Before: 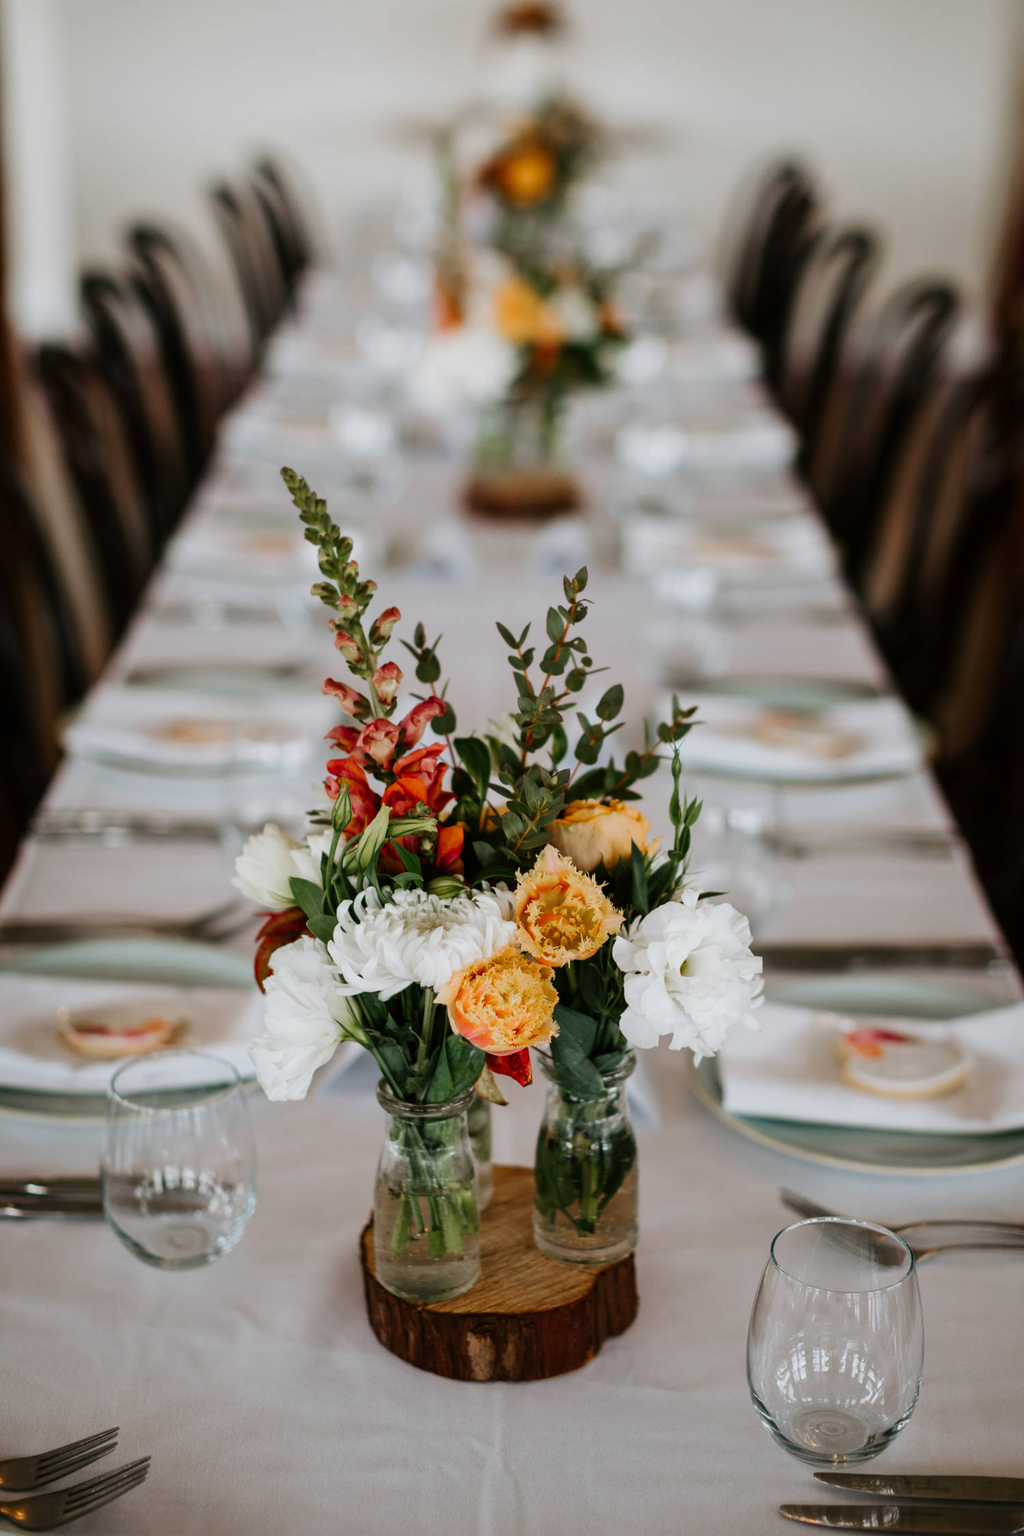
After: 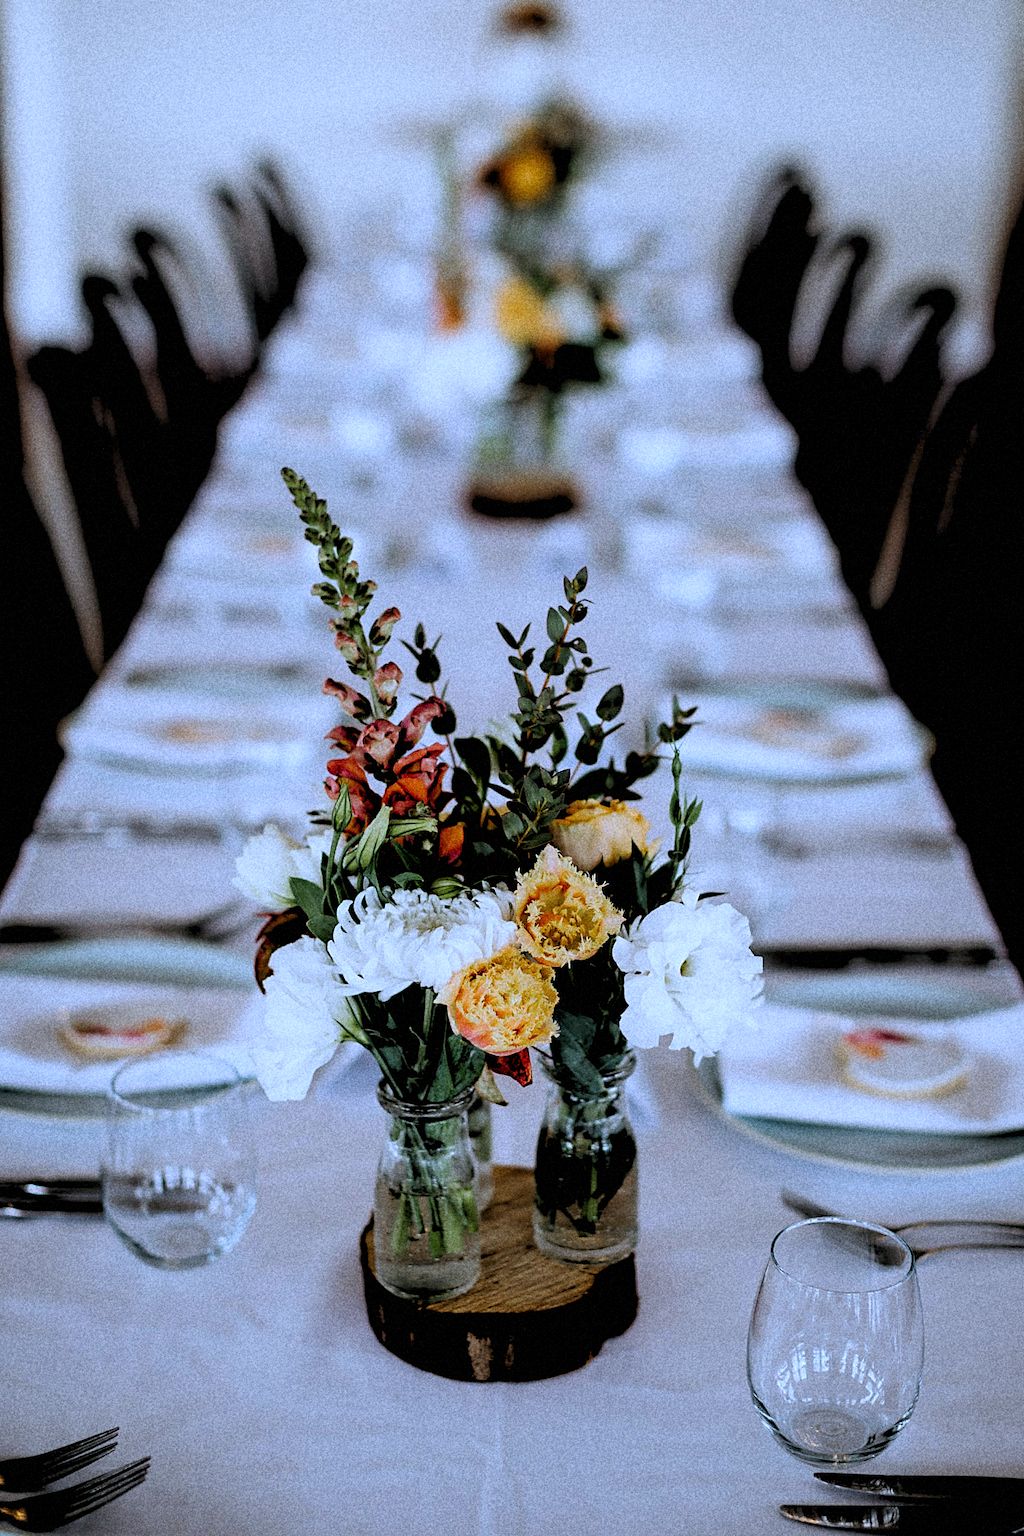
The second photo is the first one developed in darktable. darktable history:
sharpen: on, module defaults
grain: coarseness 14.49 ISO, strength 48.04%, mid-tones bias 35%
white balance: red 0.871, blue 1.249
rgb levels: levels [[0.029, 0.461, 0.922], [0, 0.5, 1], [0, 0.5, 1]]
